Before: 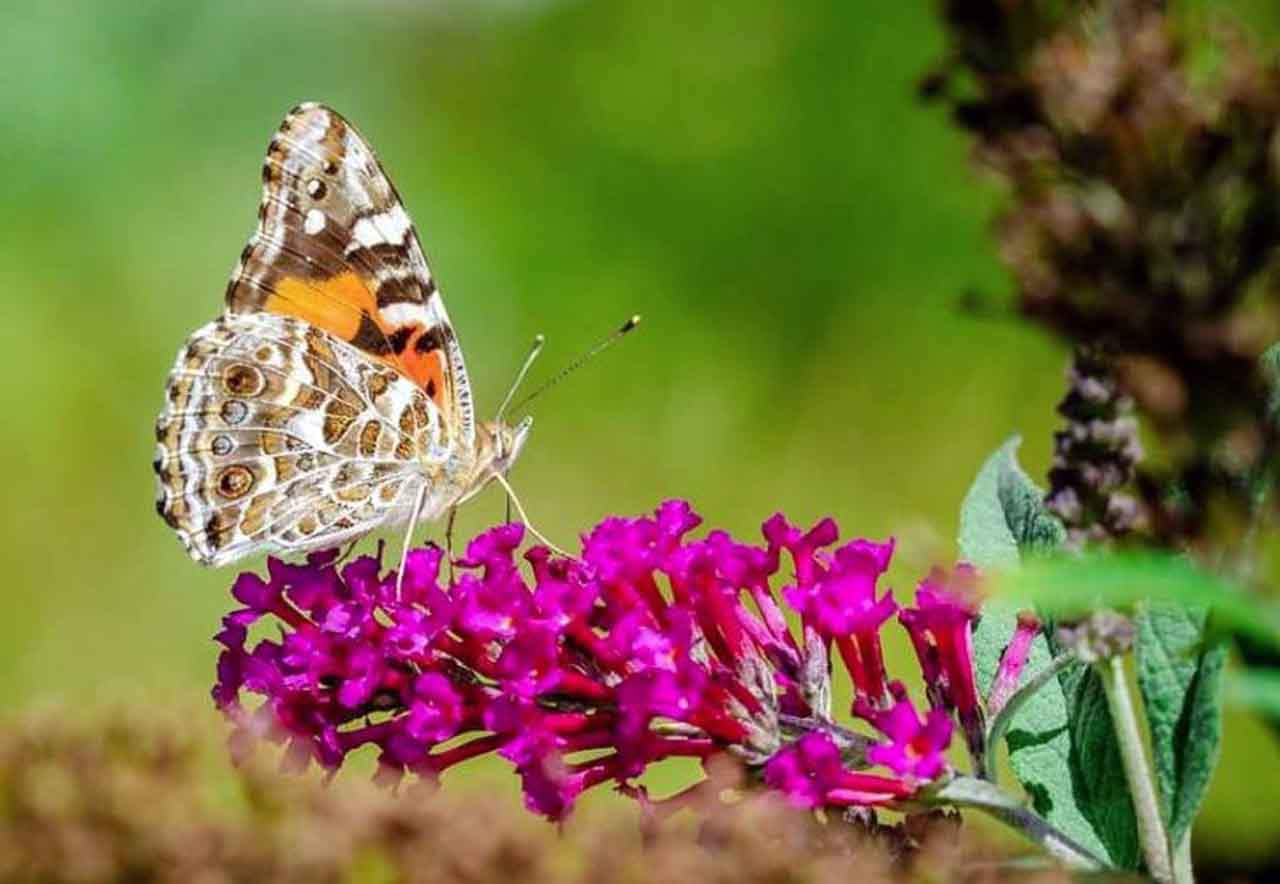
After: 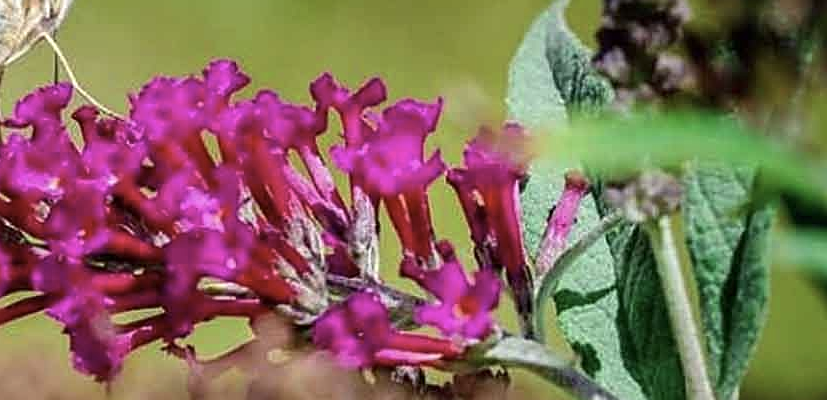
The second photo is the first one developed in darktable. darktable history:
crop and rotate: left 35.389%, top 49.78%, bottom 4.889%
sharpen: on, module defaults
contrast brightness saturation: contrast 0.062, brightness -0.012, saturation -0.226
